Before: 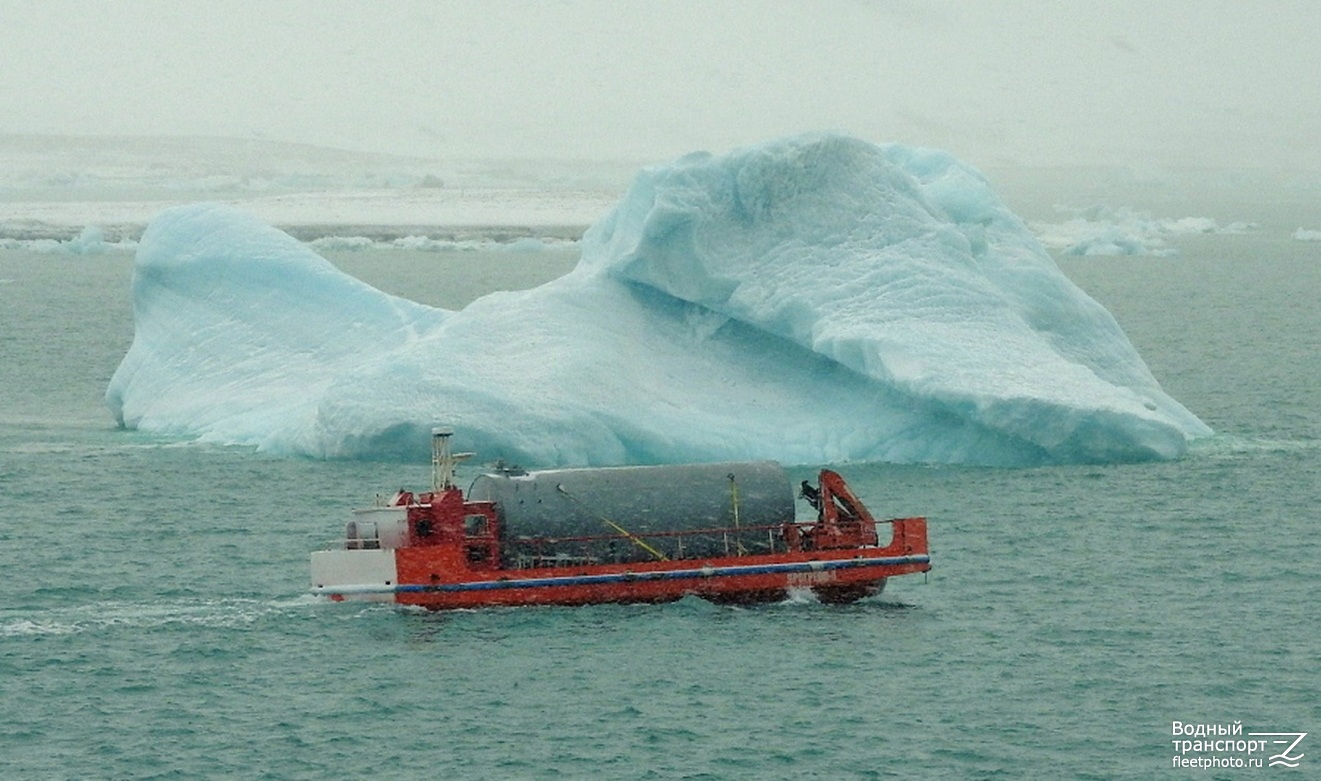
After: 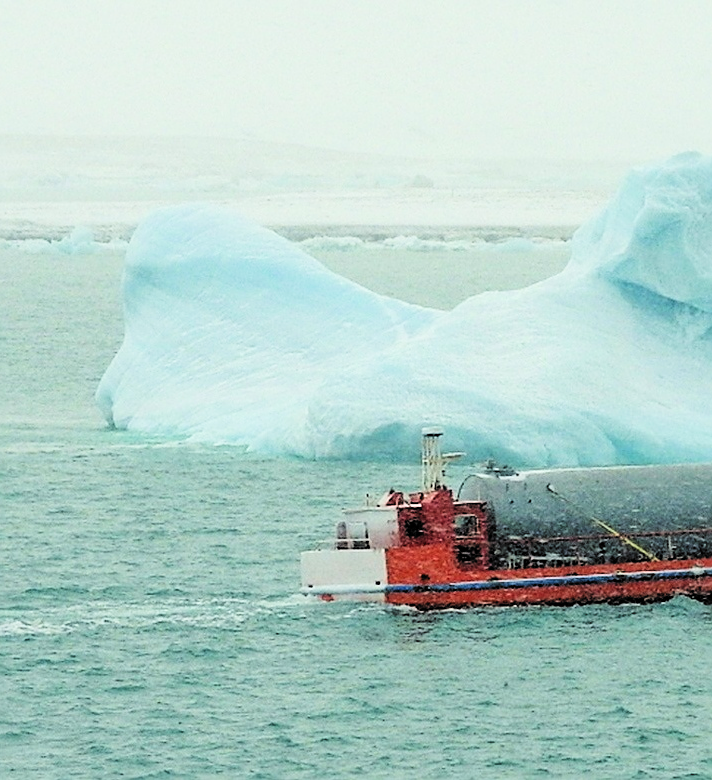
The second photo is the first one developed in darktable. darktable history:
filmic rgb: black relative exposure -5.1 EV, white relative exposure 3.99 EV, hardness 2.88, contrast 1.301, highlights saturation mix -29.64%, color science v6 (2022)
exposure: black level correction 0, exposure 0.893 EV, compensate highlight preservation false
crop: left 0.793%, right 45.299%, bottom 0.082%
sharpen: on, module defaults
